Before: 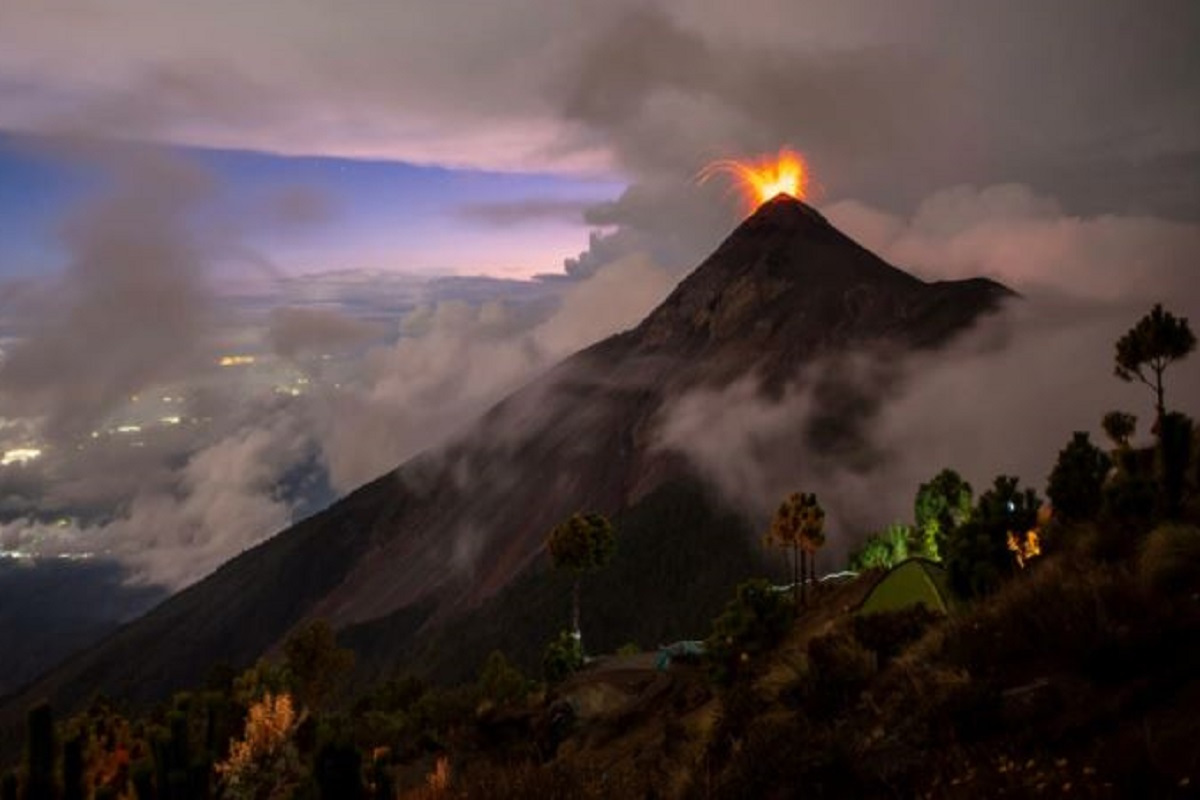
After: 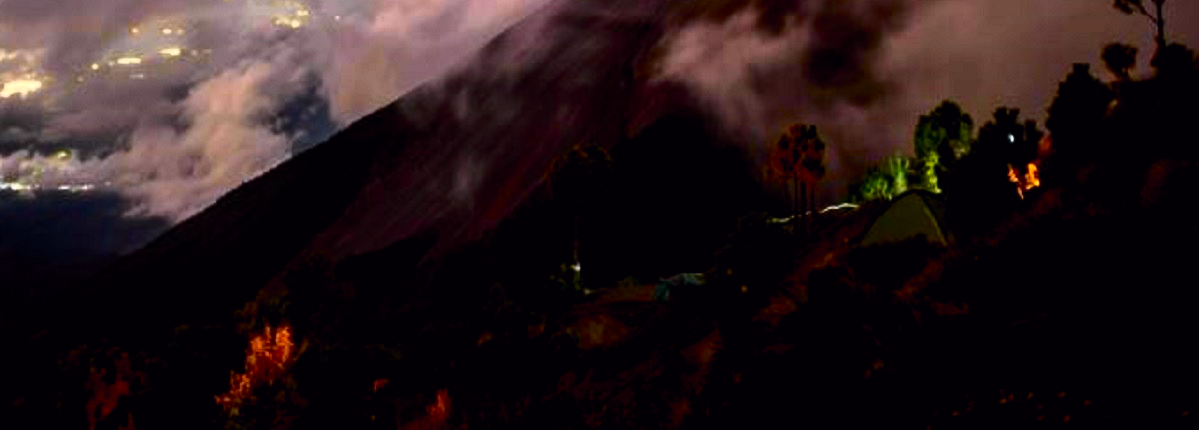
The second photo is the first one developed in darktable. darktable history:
color balance: lift [0.991, 1, 1, 1], gamma [0.996, 1, 1, 1], input saturation 98.52%, contrast 20.34%, output saturation 103.72%
tone curve: curves: ch0 [(0, 0) (0.105, 0.08) (0.195, 0.18) (0.283, 0.288) (0.384, 0.419) (0.485, 0.531) (0.638, 0.69) (0.795, 0.879) (1, 0.977)]; ch1 [(0, 0) (0.161, 0.092) (0.35, 0.33) (0.379, 0.401) (0.456, 0.469) (0.498, 0.503) (0.531, 0.537) (0.596, 0.621) (0.635, 0.655) (1, 1)]; ch2 [(0, 0) (0.371, 0.362) (0.437, 0.437) (0.483, 0.484) (0.53, 0.515) (0.56, 0.58) (0.622, 0.606) (1, 1)], color space Lab, independent channels, preserve colors none
crop and rotate: top 46.237%
contrast brightness saturation: contrast 0.23, brightness 0.1, saturation 0.29
rotate and perspective: automatic cropping original format, crop left 0, crop top 0
